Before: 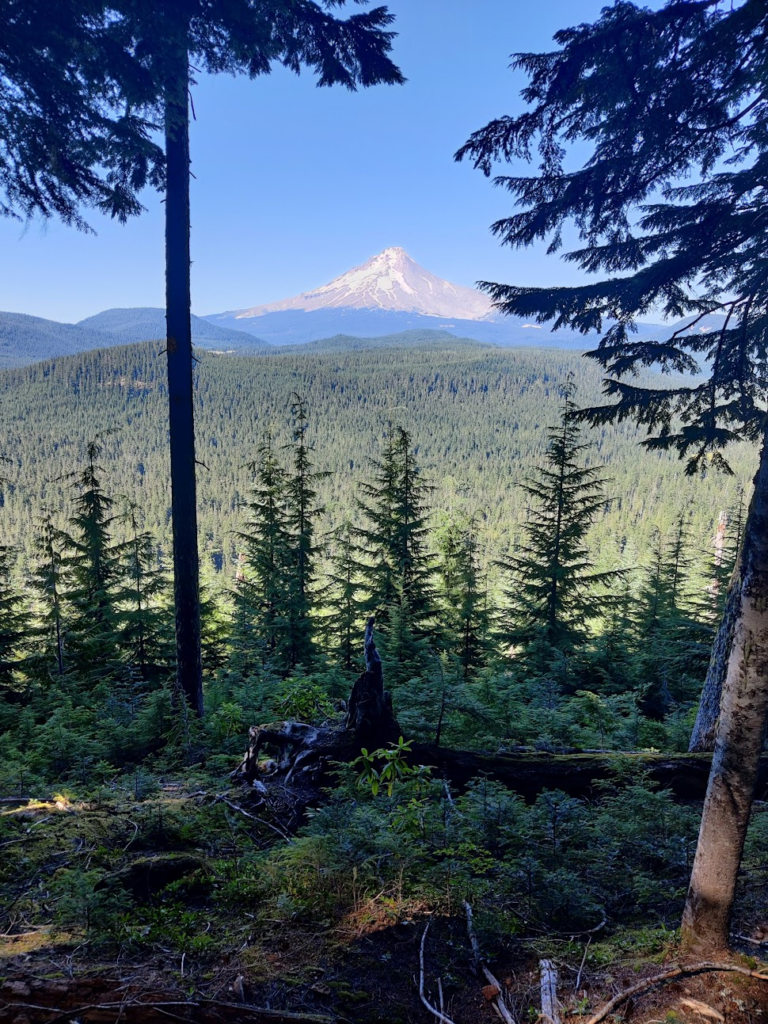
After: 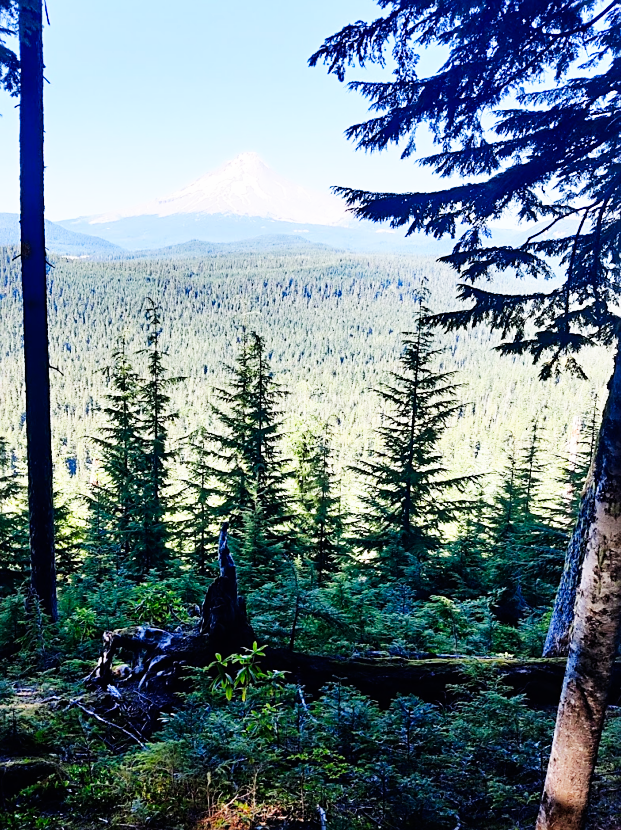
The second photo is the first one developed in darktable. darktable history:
base curve: curves: ch0 [(0, 0) (0.007, 0.004) (0.027, 0.03) (0.046, 0.07) (0.207, 0.54) (0.442, 0.872) (0.673, 0.972) (1, 1)], preserve colors none
sharpen: radius 1.846, amount 0.407, threshold 1.351
crop: left 19.071%, top 9.332%, right 0.001%, bottom 9.597%
